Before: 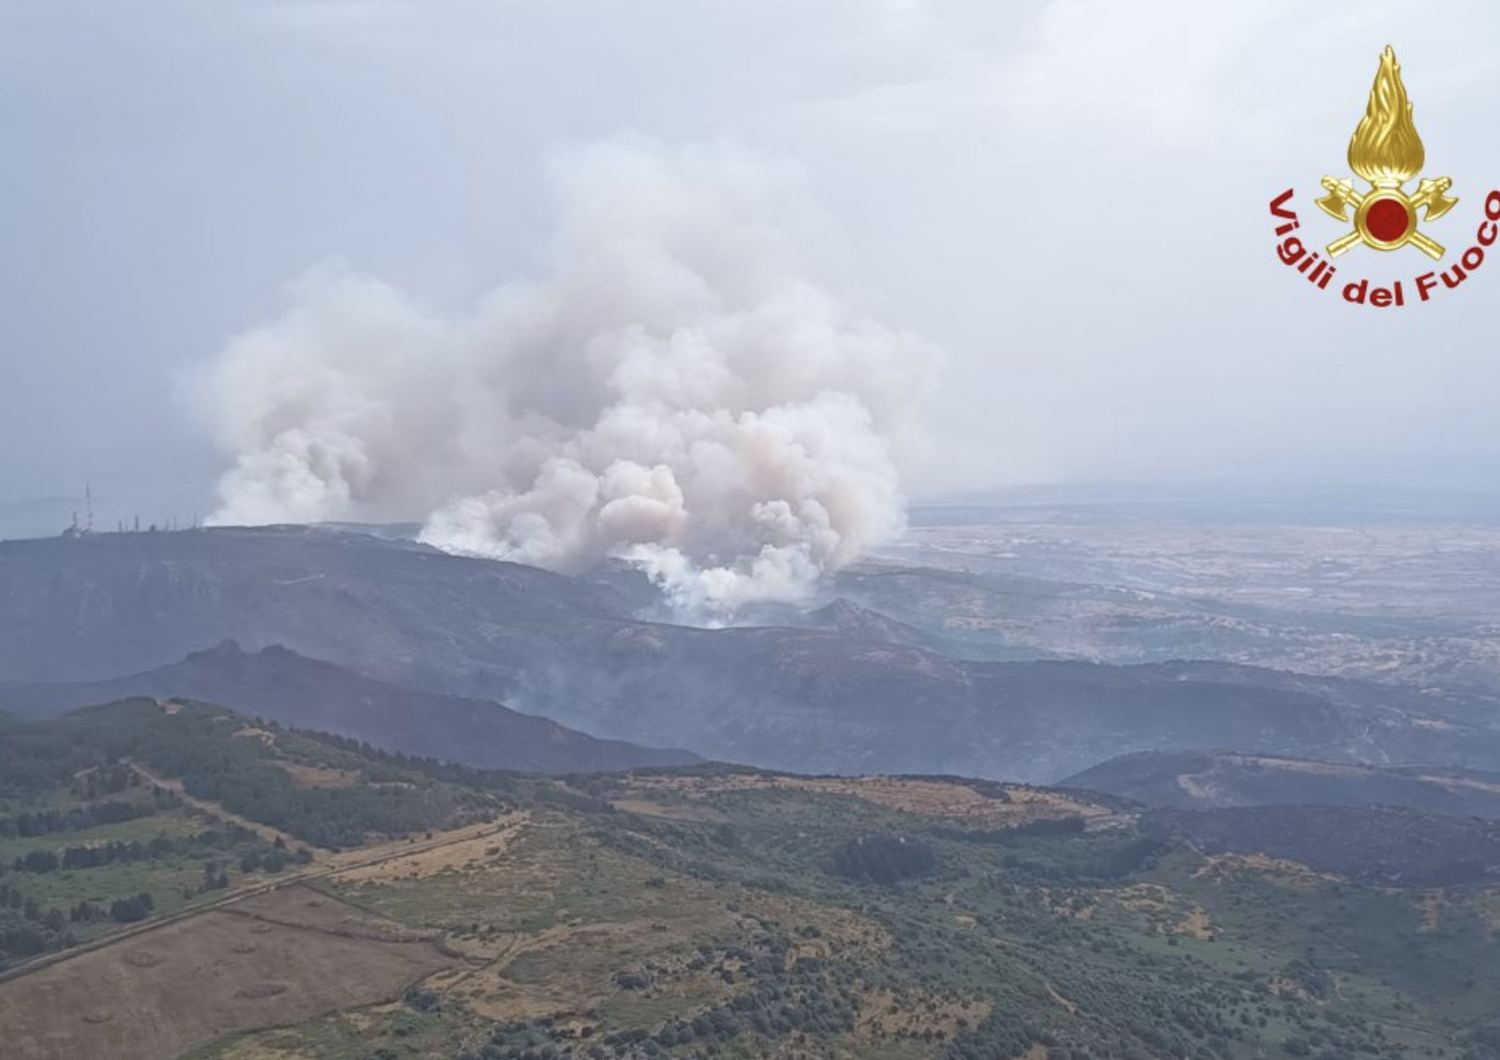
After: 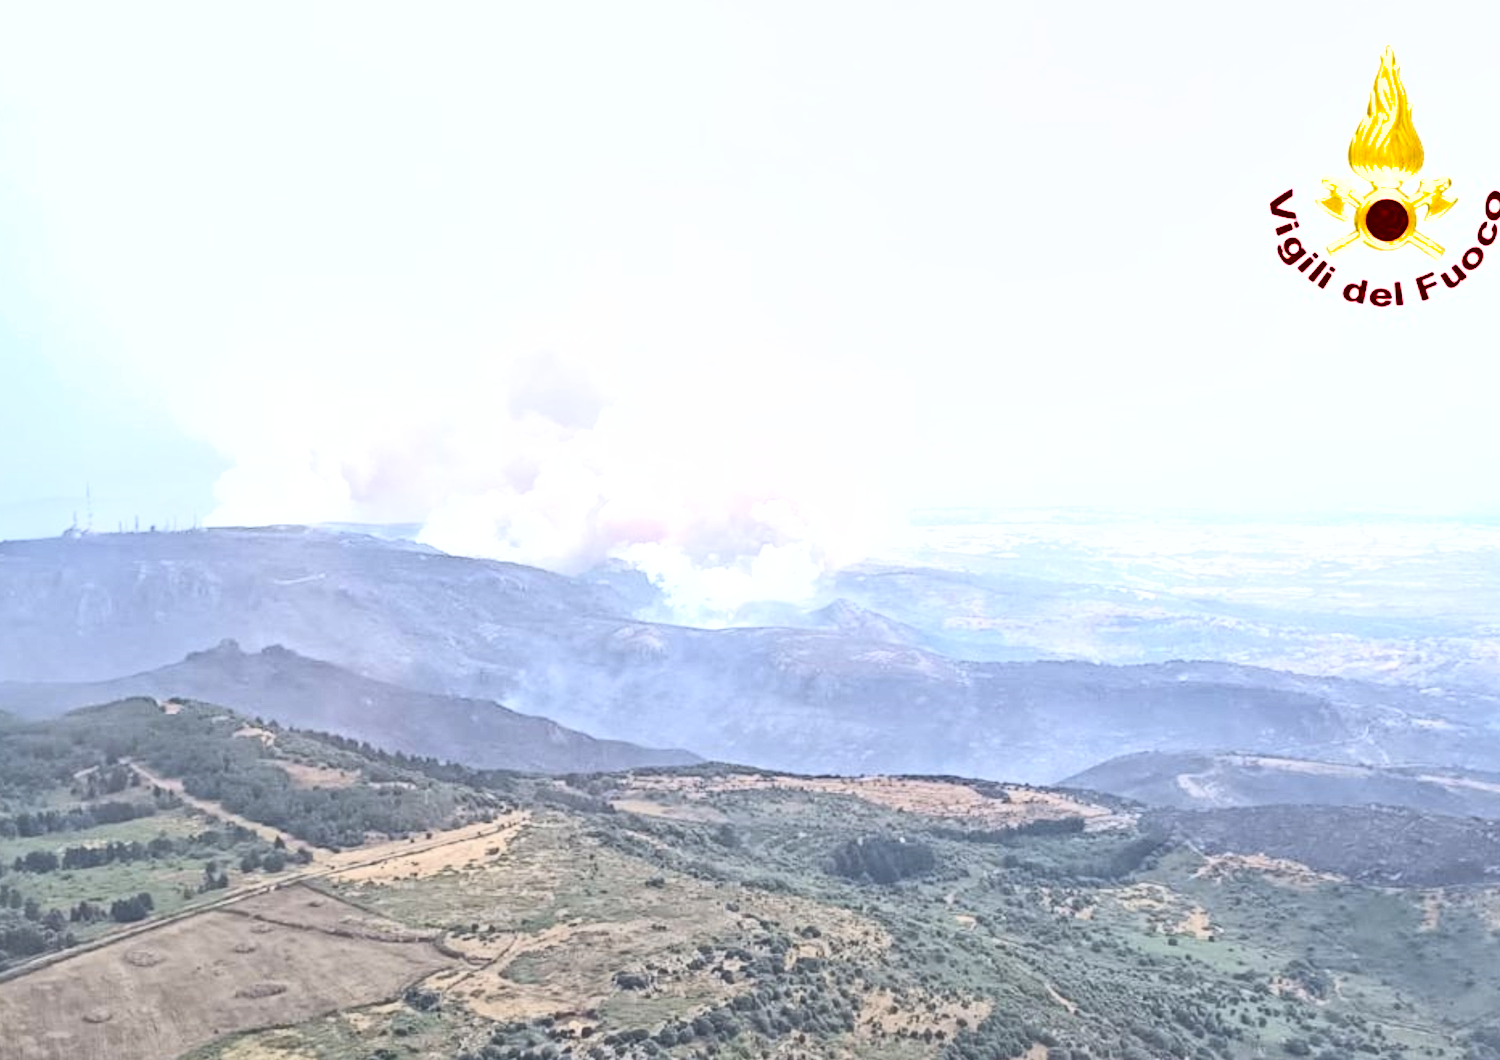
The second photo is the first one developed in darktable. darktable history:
exposure: black level correction 0, exposure 1.101 EV, compensate highlight preservation false
contrast brightness saturation: contrast 0.387, brightness 0.112
shadows and highlights: low approximation 0.01, soften with gaussian
